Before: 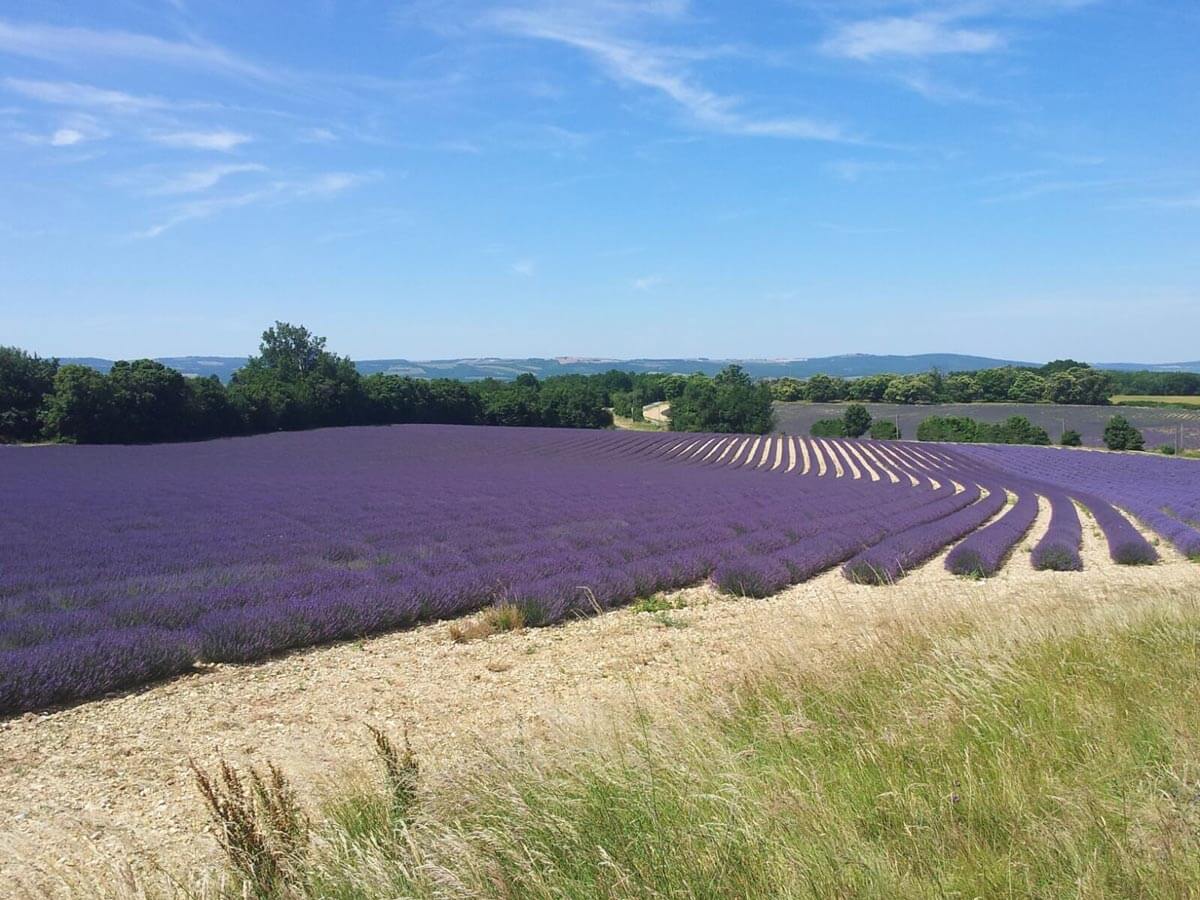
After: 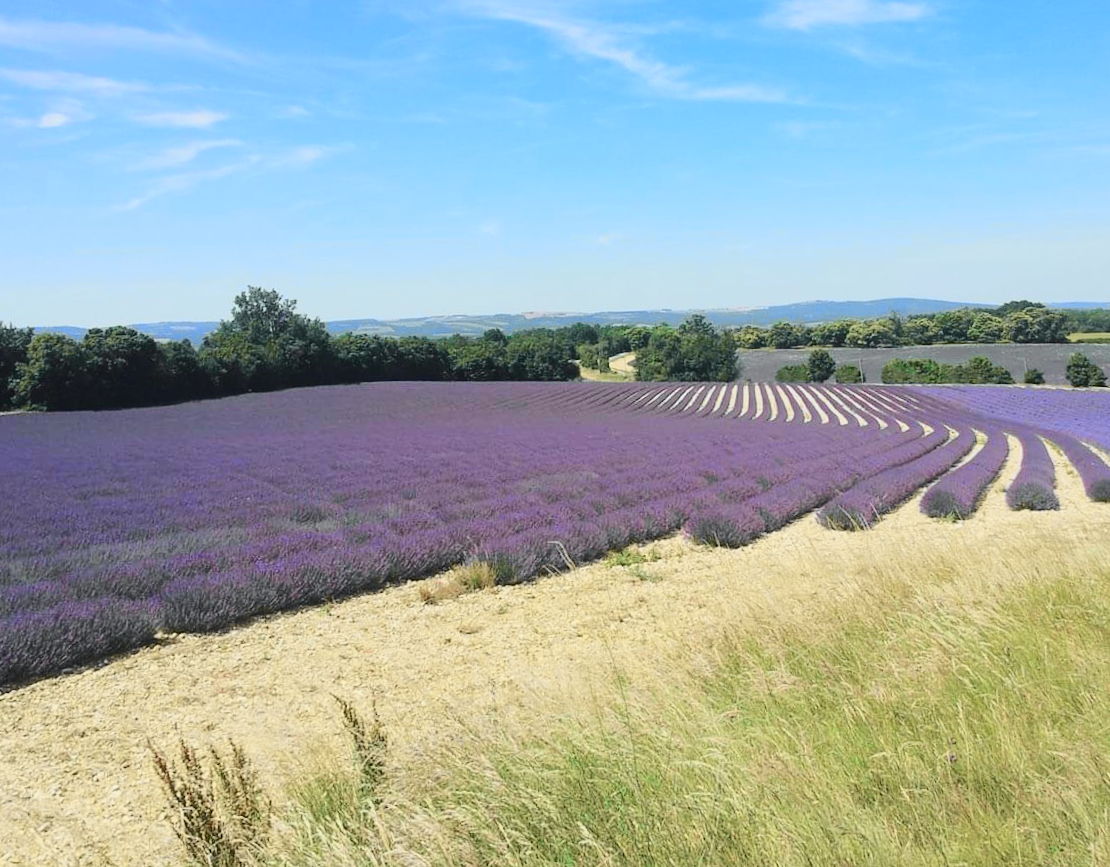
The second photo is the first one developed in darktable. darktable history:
tone curve: curves: ch0 [(0, 0.026) (0.104, 0.1) (0.233, 0.262) (0.398, 0.507) (0.498, 0.621) (0.65, 0.757) (0.835, 0.883) (1, 0.961)]; ch1 [(0, 0) (0.346, 0.307) (0.408, 0.369) (0.453, 0.457) (0.482, 0.476) (0.502, 0.498) (0.521, 0.503) (0.553, 0.554) (0.638, 0.646) (0.693, 0.727) (1, 1)]; ch2 [(0, 0) (0.366, 0.337) (0.434, 0.46) (0.485, 0.494) (0.5, 0.494) (0.511, 0.508) (0.537, 0.55) (0.579, 0.599) (0.663, 0.67) (1, 1)], color space Lab, independent channels, preserve colors none
rotate and perspective: rotation -1.68°, lens shift (vertical) -0.146, crop left 0.049, crop right 0.912, crop top 0.032, crop bottom 0.96
